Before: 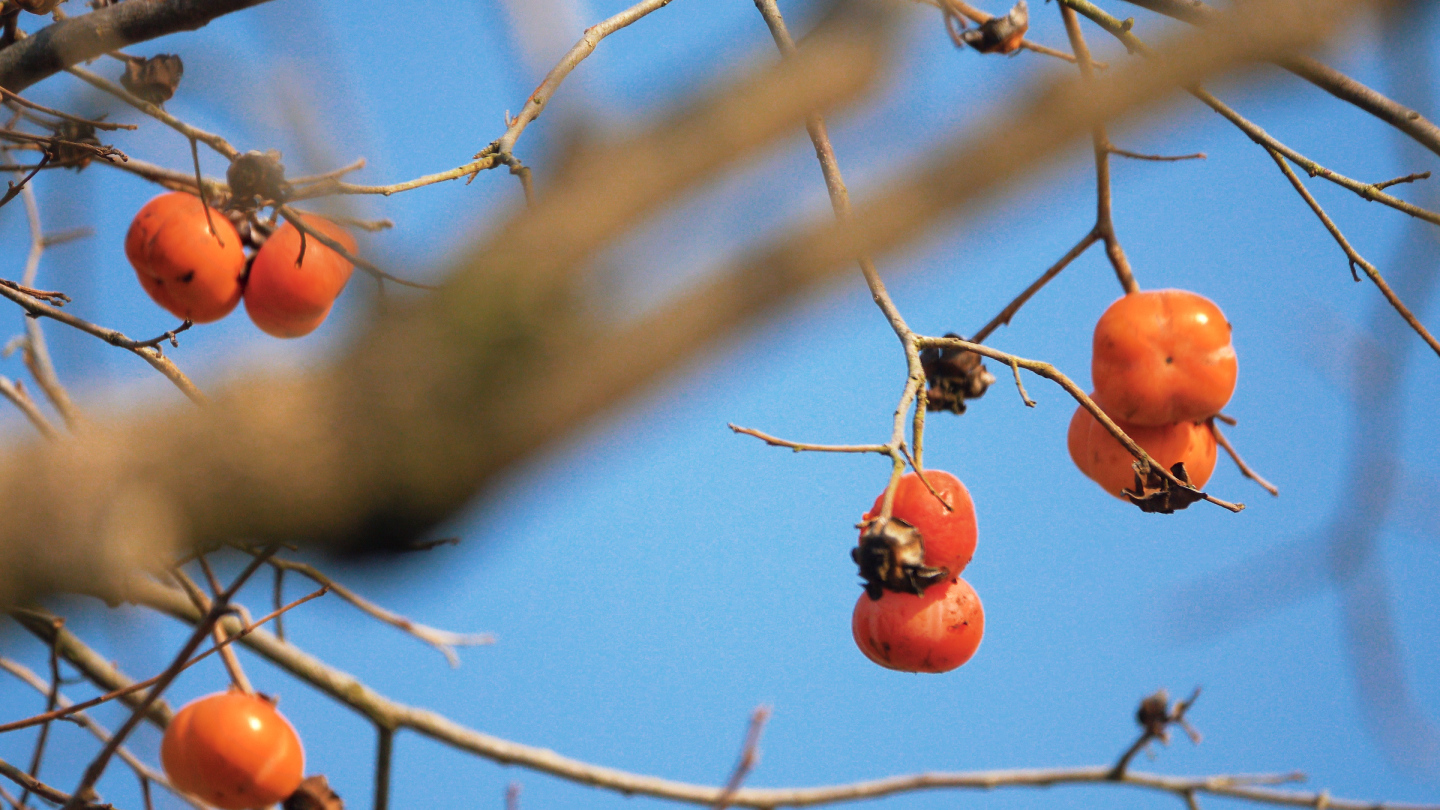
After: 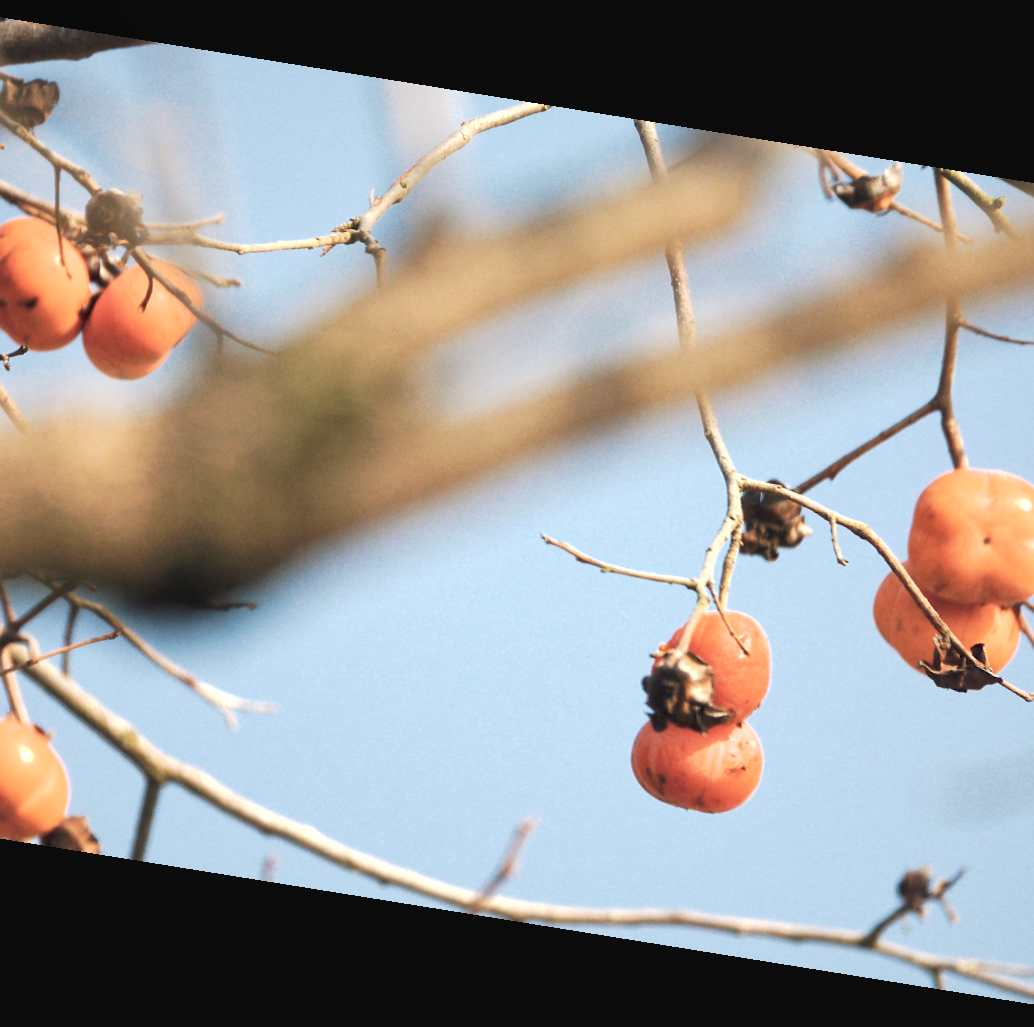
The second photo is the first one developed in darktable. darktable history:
shadows and highlights: shadows 25, highlights -25
tone curve: curves: ch0 [(0, 0) (0.003, 0.026) (0.011, 0.03) (0.025, 0.047) (0.044, 0.082) (0.069, 0.119) (0.1, 0.157) (0.136, 0.19) (0.177, 0.231) (0.224, 0.27) (0.277, 0.318) (0.335, 0.383) (0.399, 0.456) (0.468, 0.532) (0.543, 0.618) (0.623, 0.71) (0.709, 0.786) (0.801, 0.851) (0.898, 0.908) (1, 1)], preserve colors none
white balance: red 1.045, blue 0.932
crop and rotate: left 15.446%, right 17.836%
local contrast: mode bilateral grid, contrast 20, coarseness 50, detail 120%, midtone range 0.2
contrast brightness saturation: contrast 0.1, saturation -0.3
exposure: black level correction 0, exposure 0.6 EV, compensate exposure bias true, compensate highlight preservation false
rotate and perspective: rotation 9.12°, automatic cropping off
